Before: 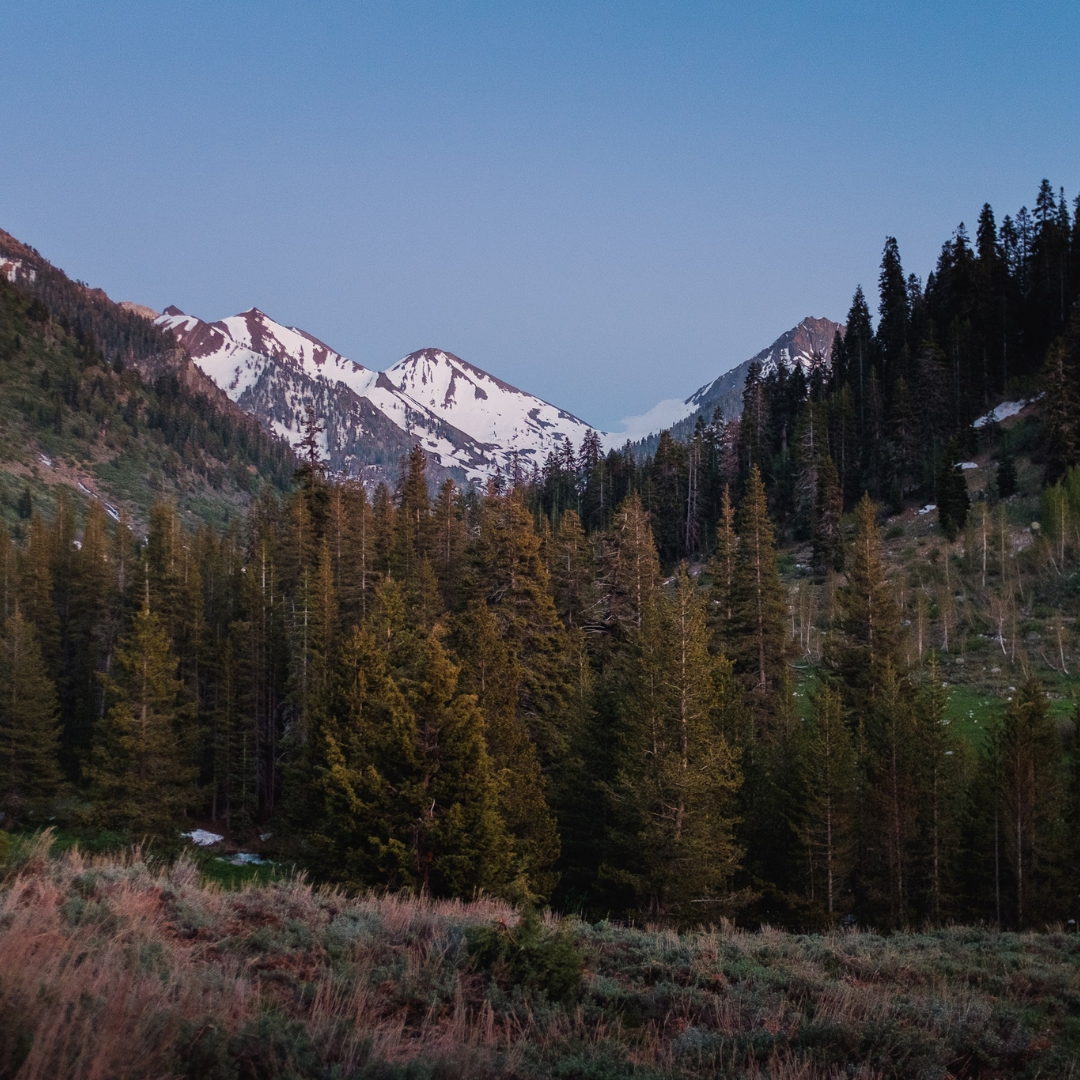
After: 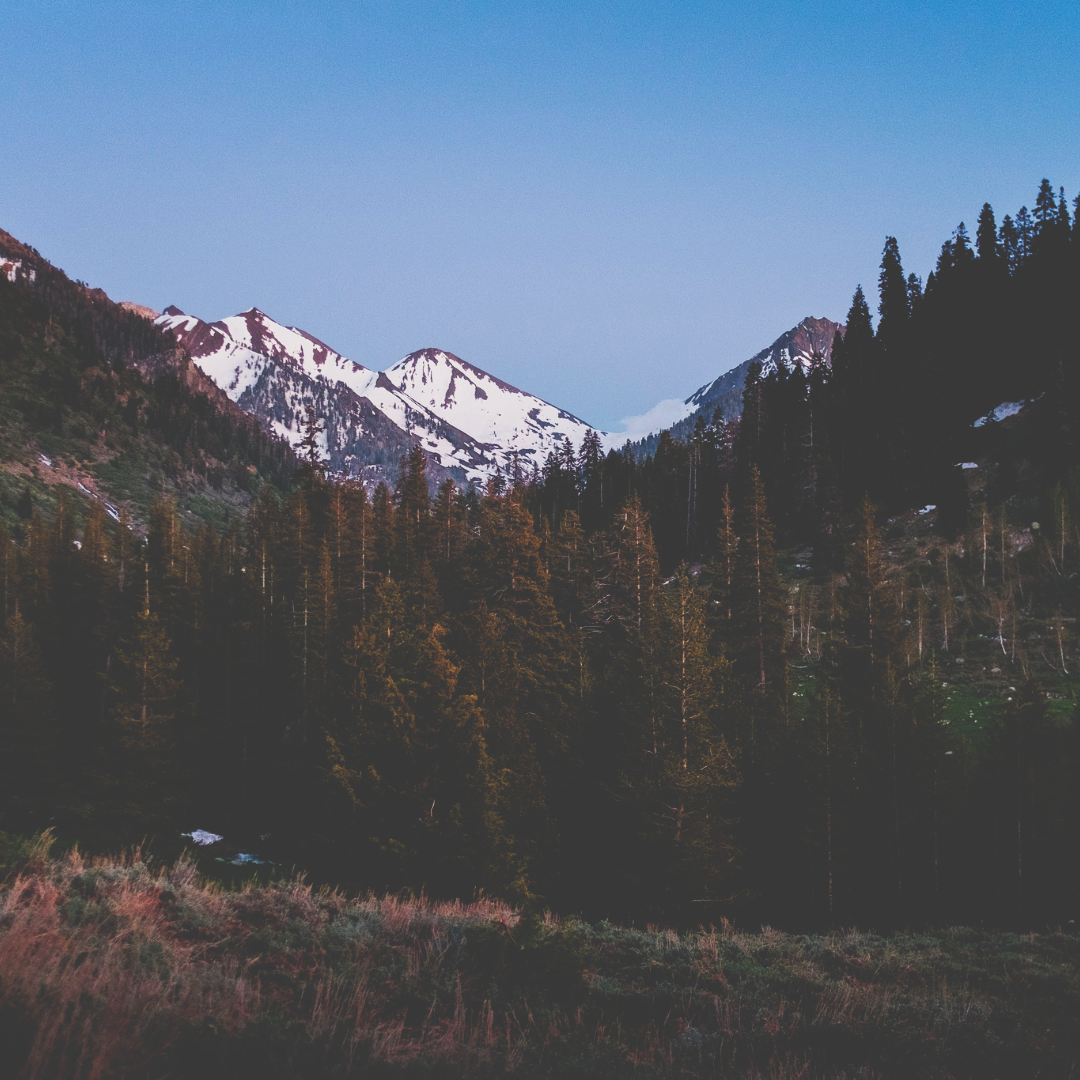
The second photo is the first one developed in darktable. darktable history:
tone curve: curves: ch0 [(0, 0) (0.003, 0.235) (0.011, 0.235) (0.025, 0.235) (0.044, 0.235) (0.069, 0.235) (0.1, 0.237) (0.136, 0.239) (0.177, 0.243) (0.224, 0.256) (0.277, 0.287) (0.335, 0.329) (0.399, 0.391) (0.468, 0.476) (0.543, 0.574) (0.623, 0.683) (0.709, 0.778) (0.801, 0.869) (0.898, 0.924) (1, 1)], preserve colors none
